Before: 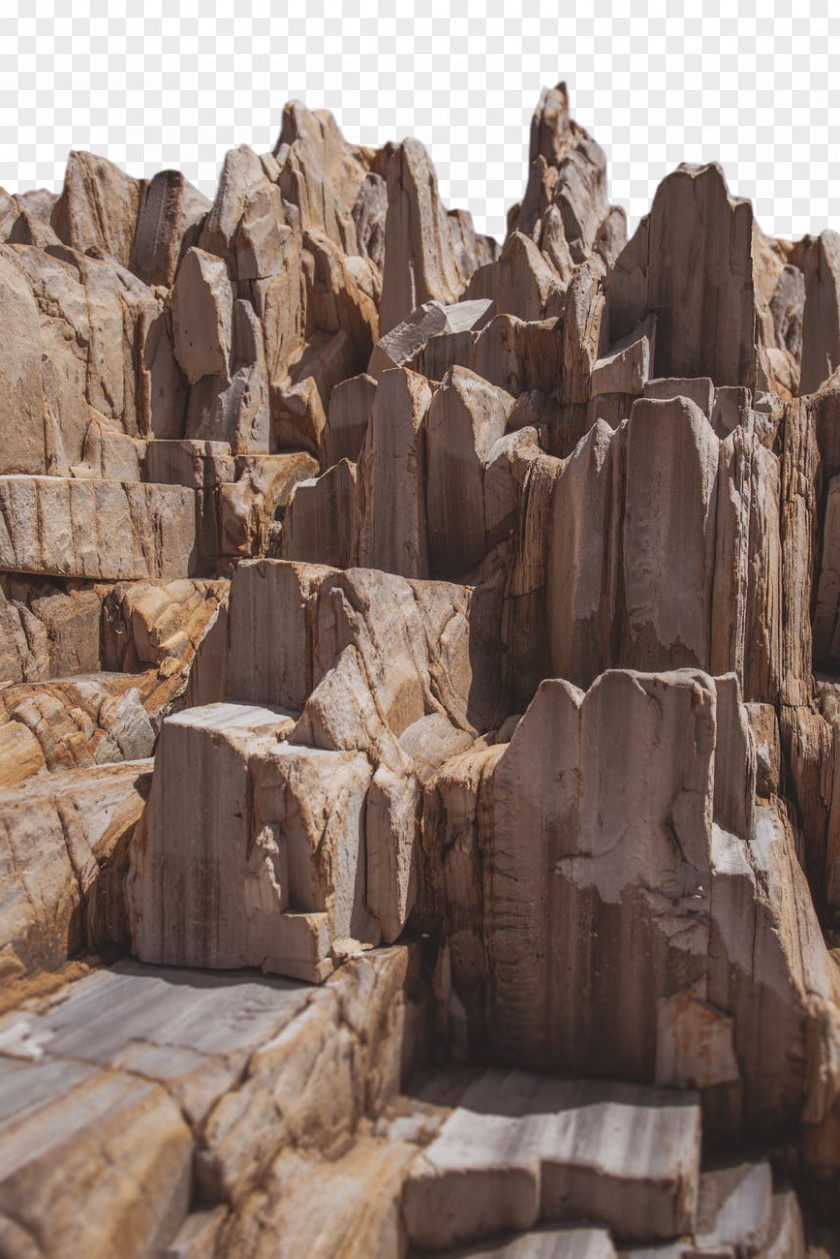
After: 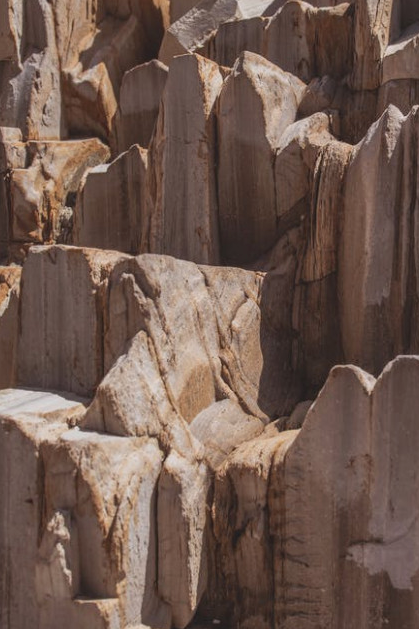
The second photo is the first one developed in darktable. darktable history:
shadows and highlights: shadows 37.27, highlights -28.18, soften with gaussian
crop: left 25%, top 25%, right 25%, bottom 25%
